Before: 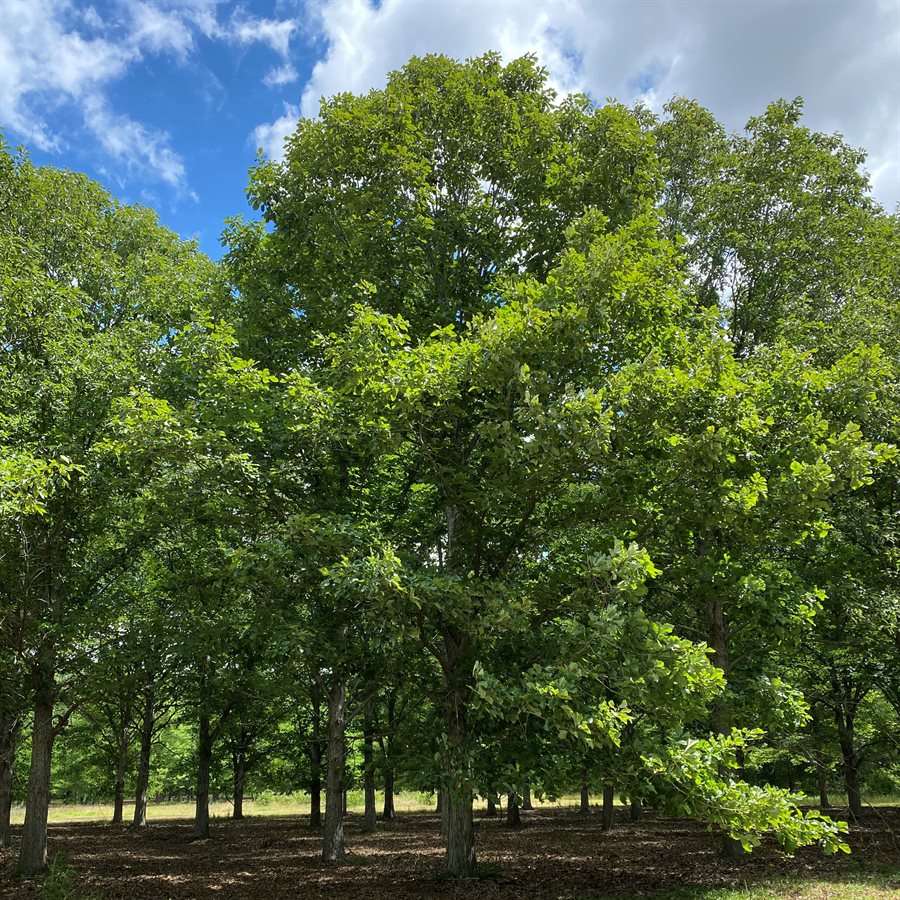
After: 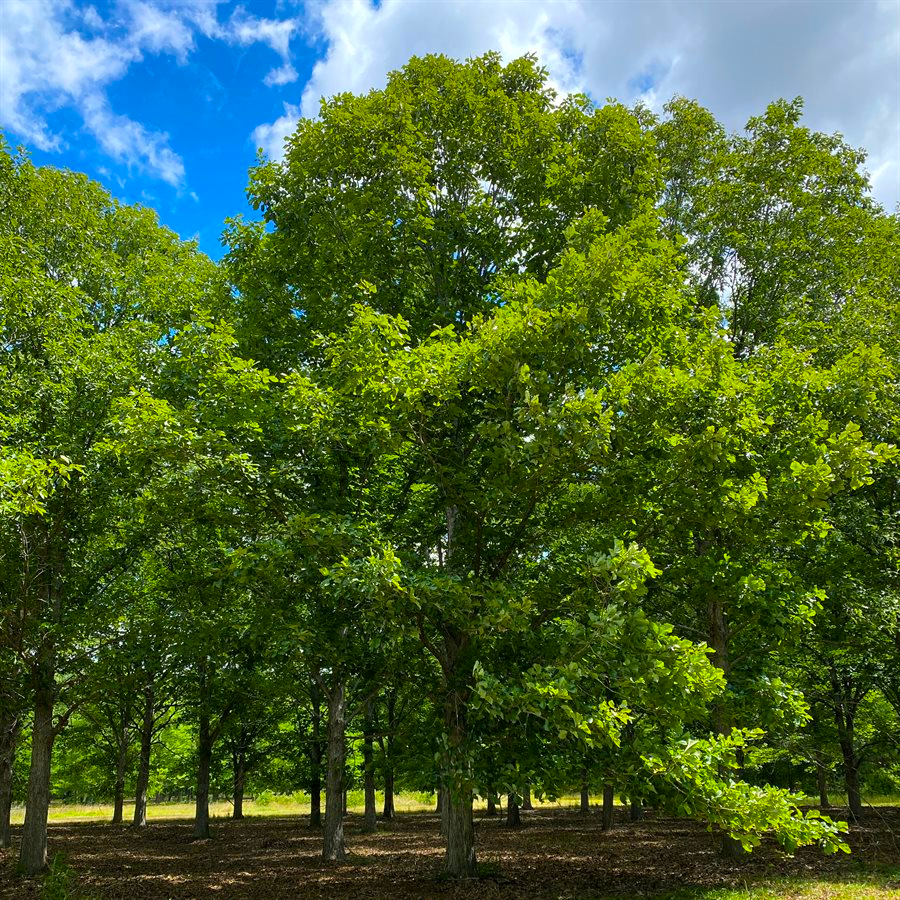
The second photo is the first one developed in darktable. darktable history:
tone equalizer: on, module defaults
color balance rgb: linear chroma grading › global chroma 15%, perceptual saturation grading › global saturation 30%
